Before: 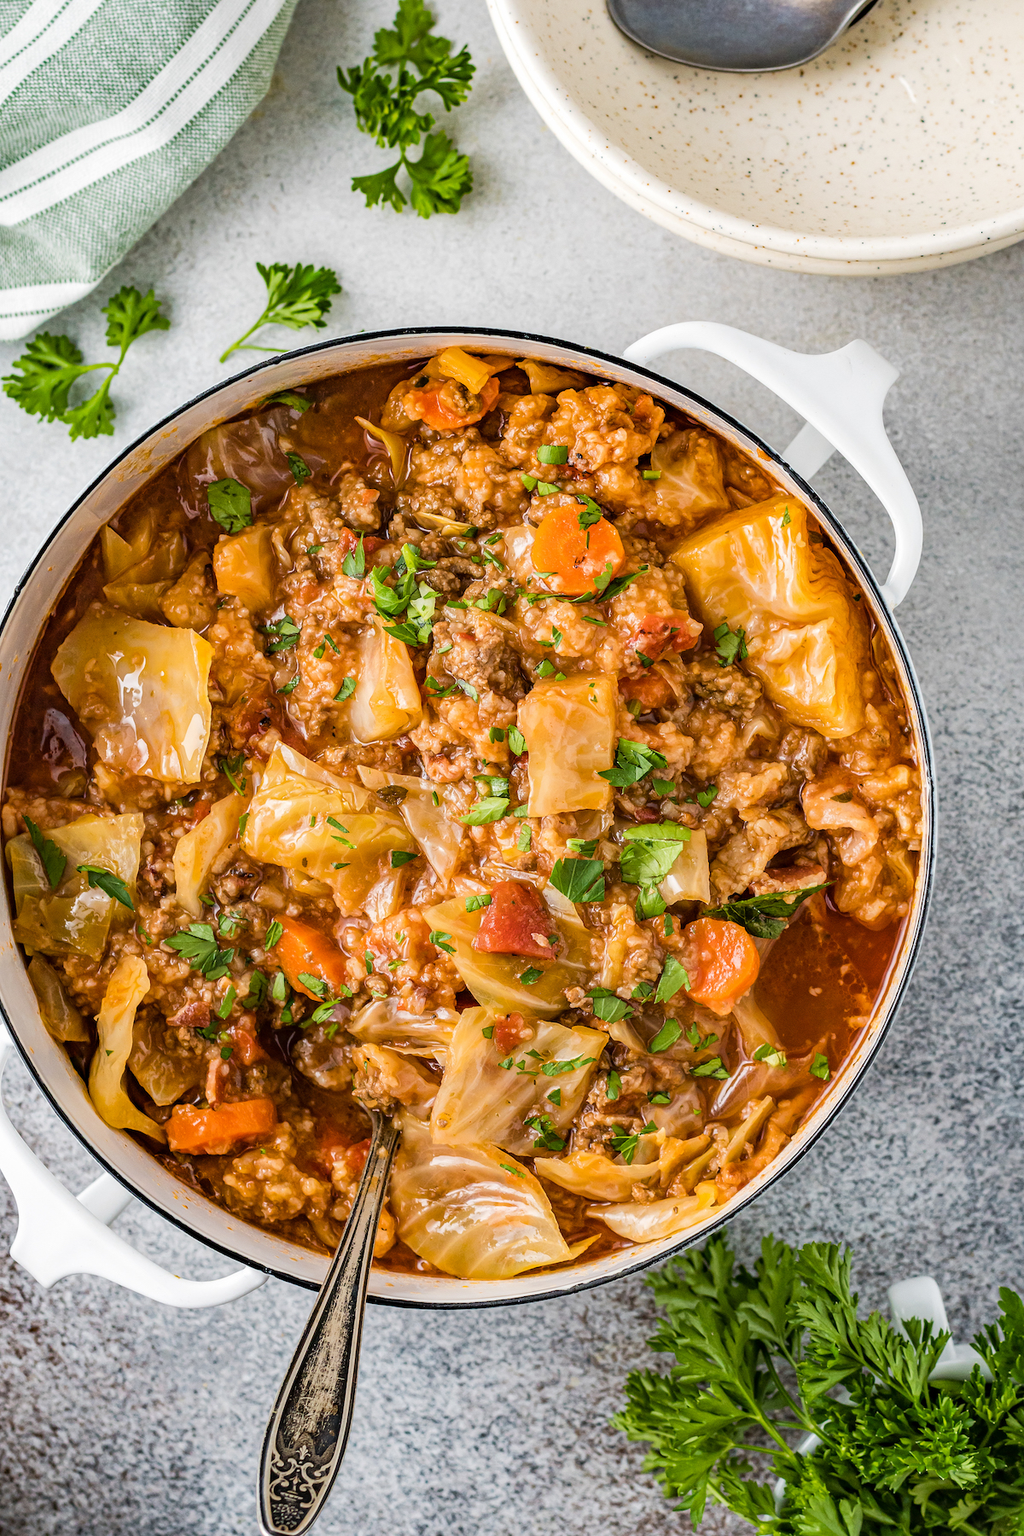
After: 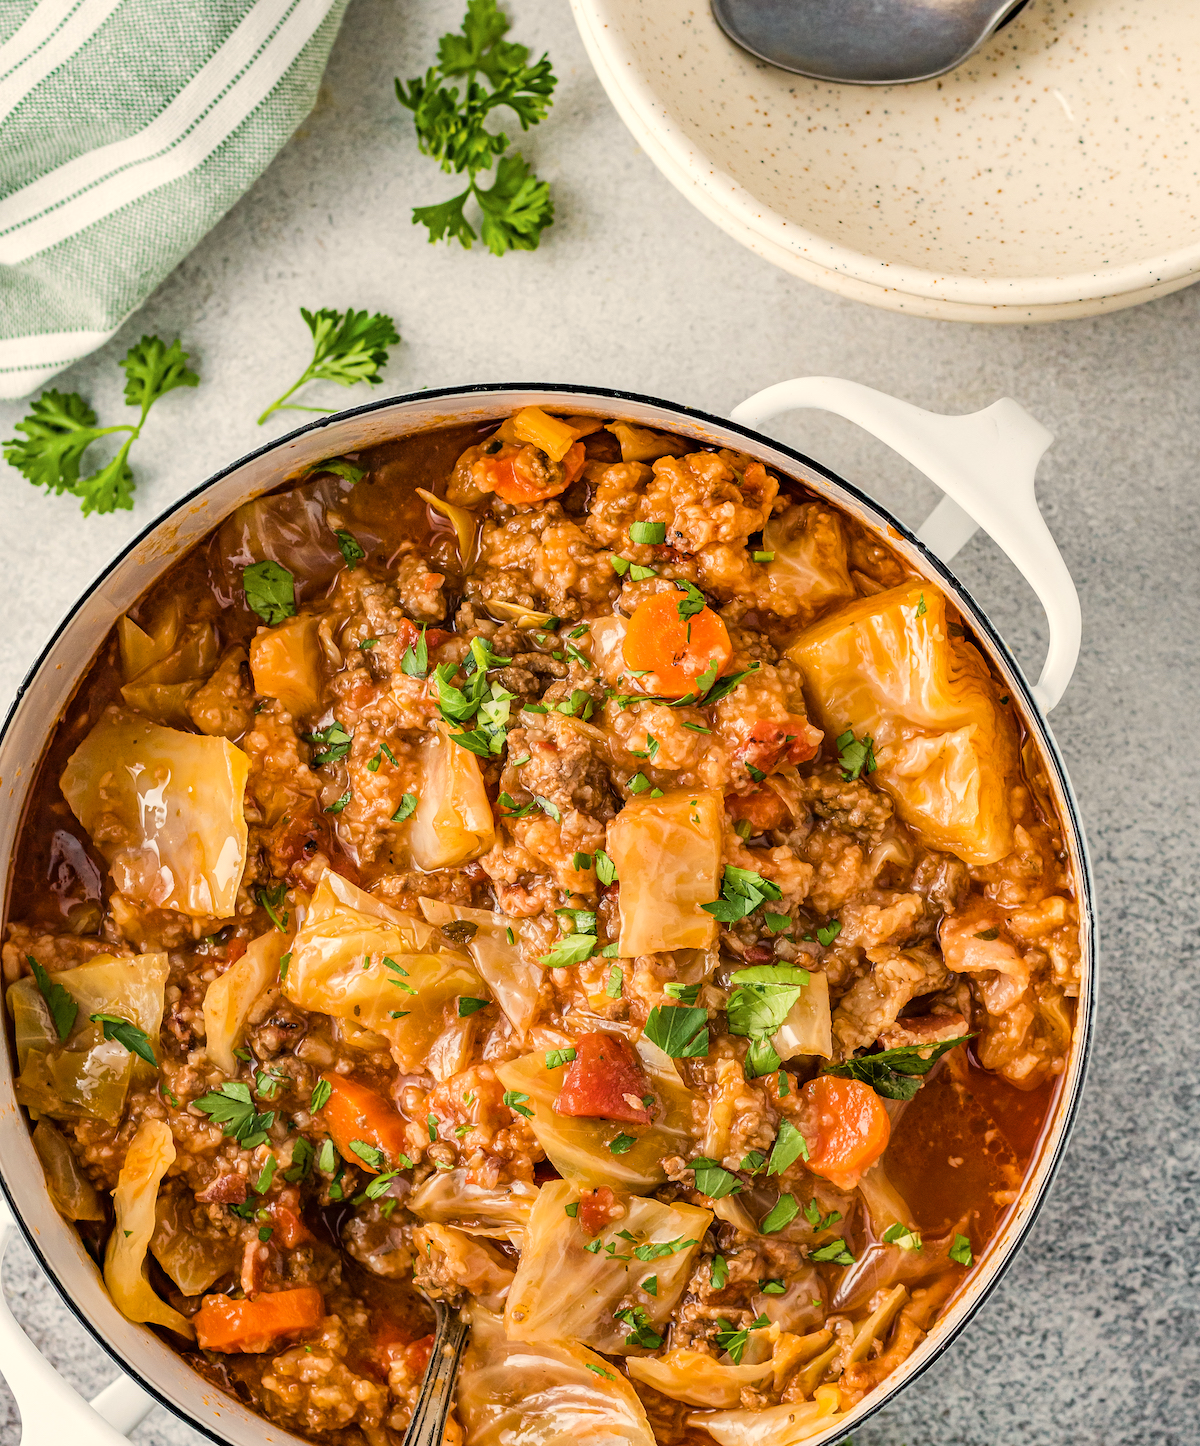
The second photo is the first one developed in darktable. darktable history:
white balance: red 1.045, blue 0.932
color zones: curves: ch0 [(0.25, 0.5) (0.463, 0.627) (0.484, 0.637) (0.75, 0.5)]
crop: bottom 19.644%
